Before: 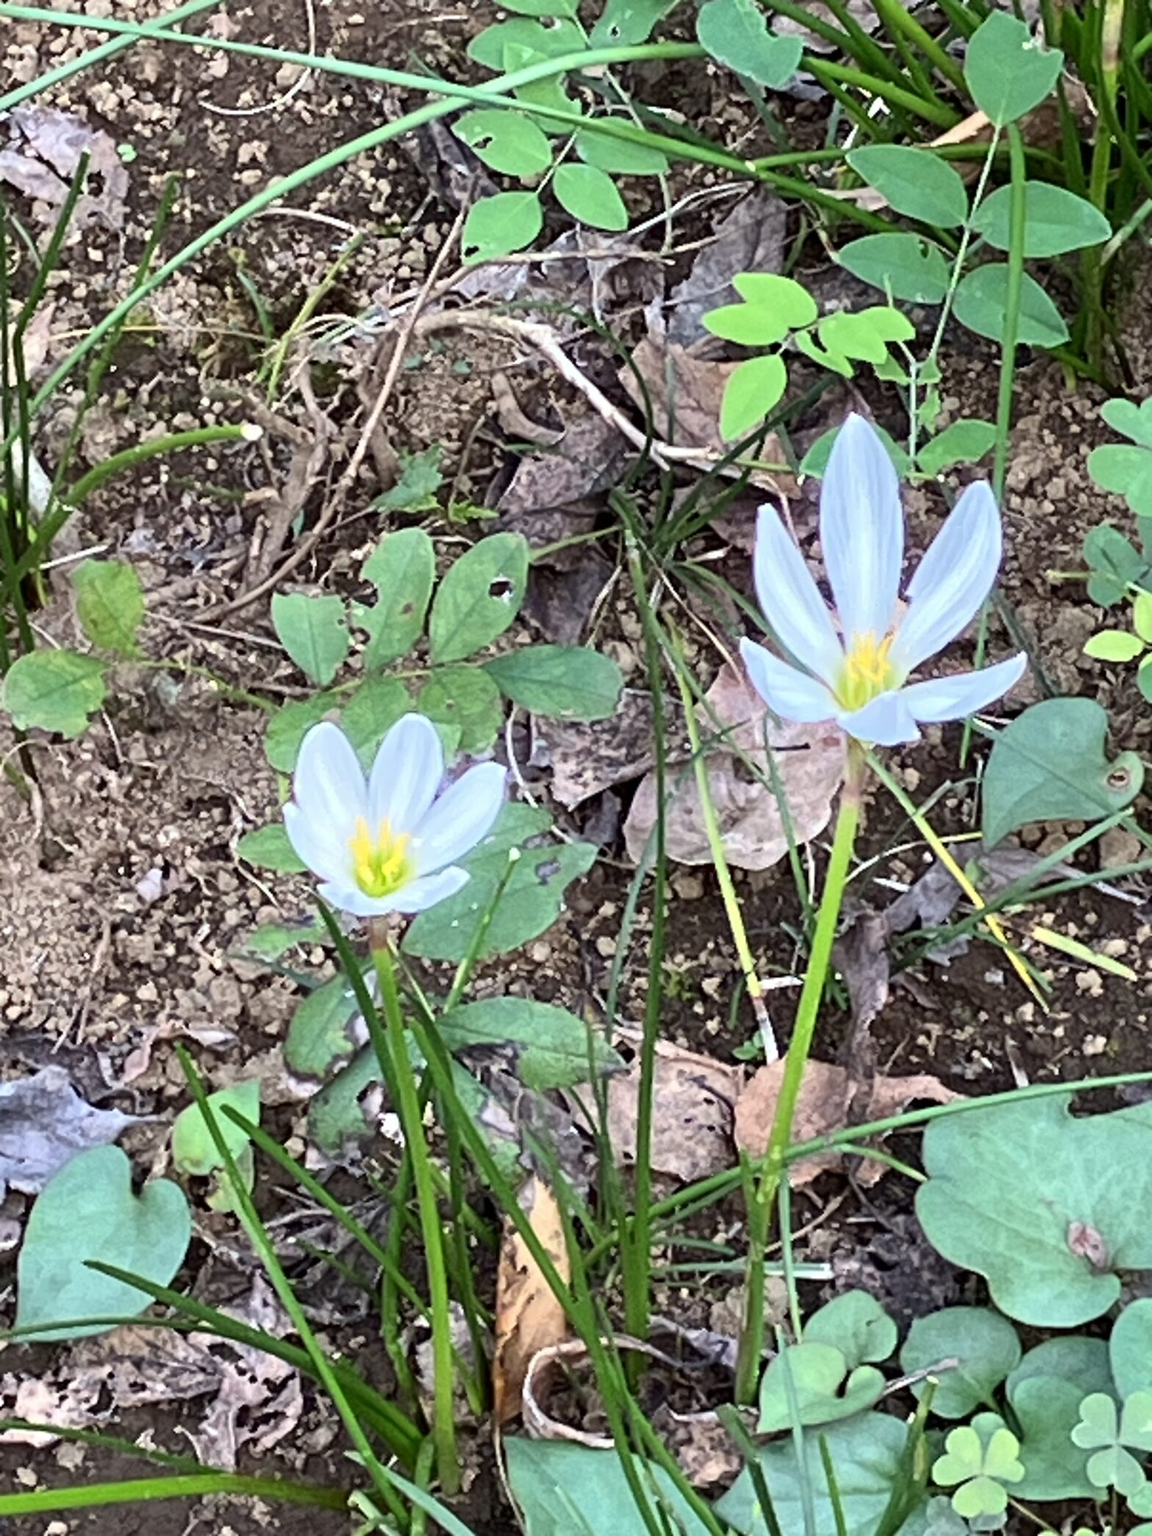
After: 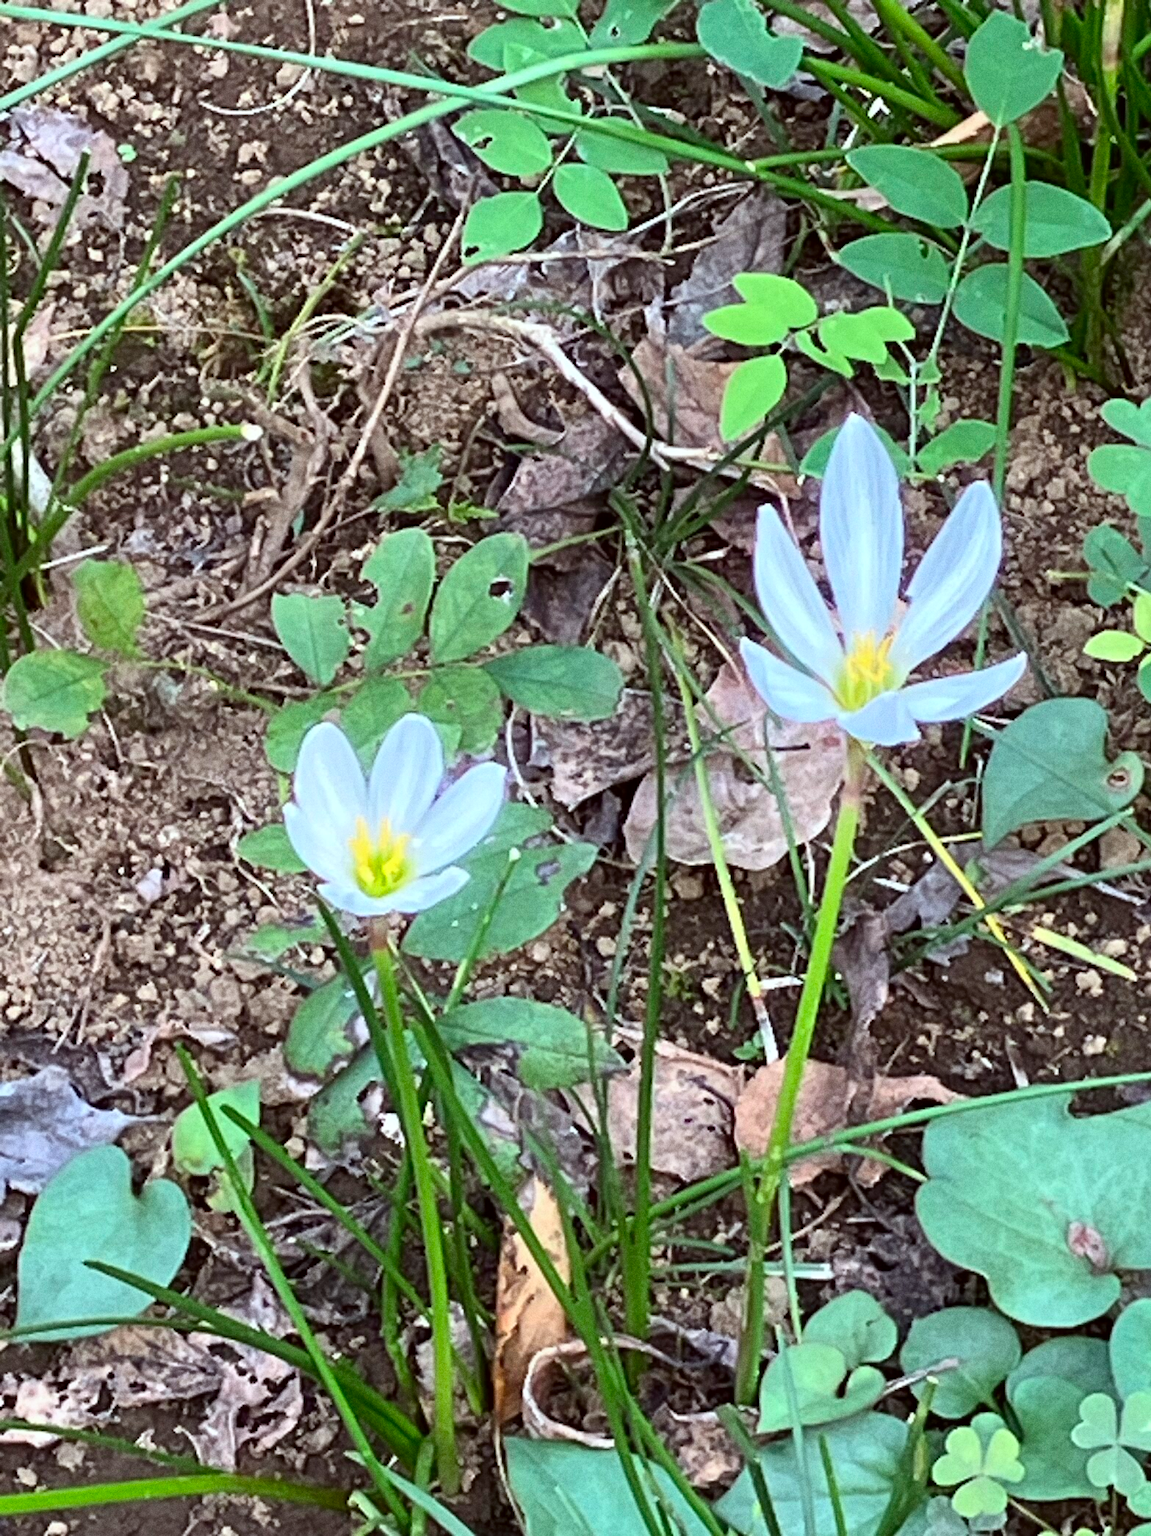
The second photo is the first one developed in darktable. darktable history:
color correction: highlights a* -2.73, highlights b* -2.09, shadows a* 2.41, shadows b* 2.73
grain: on, module defaults
